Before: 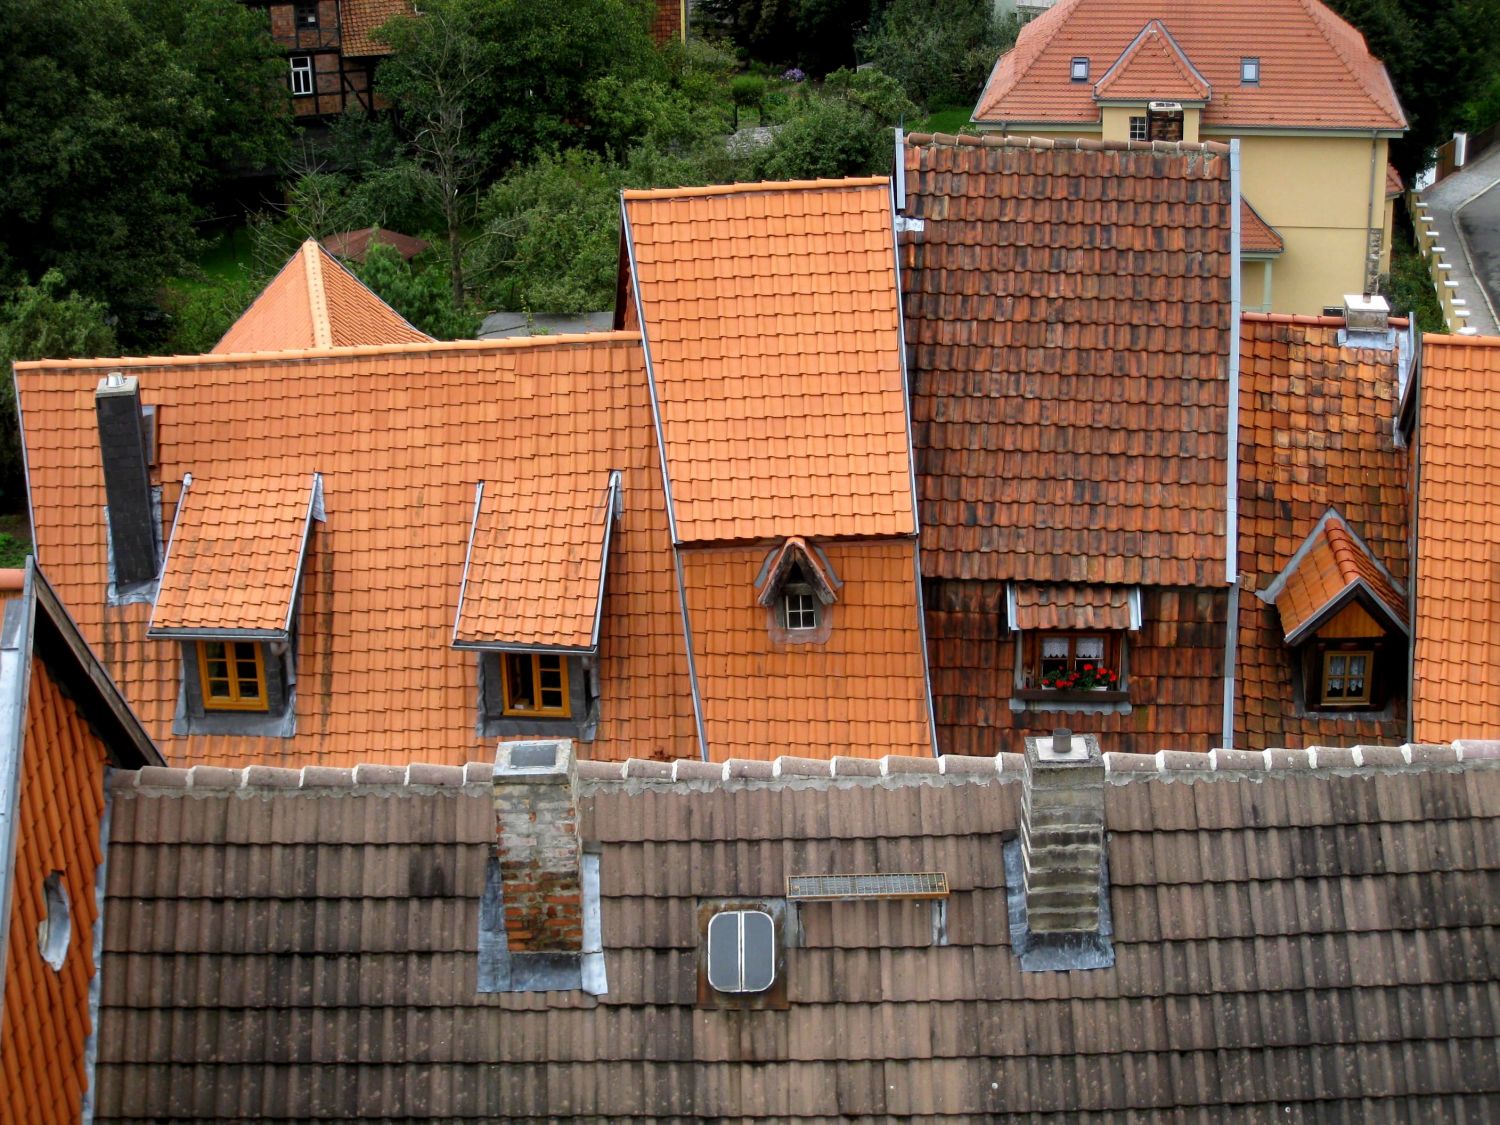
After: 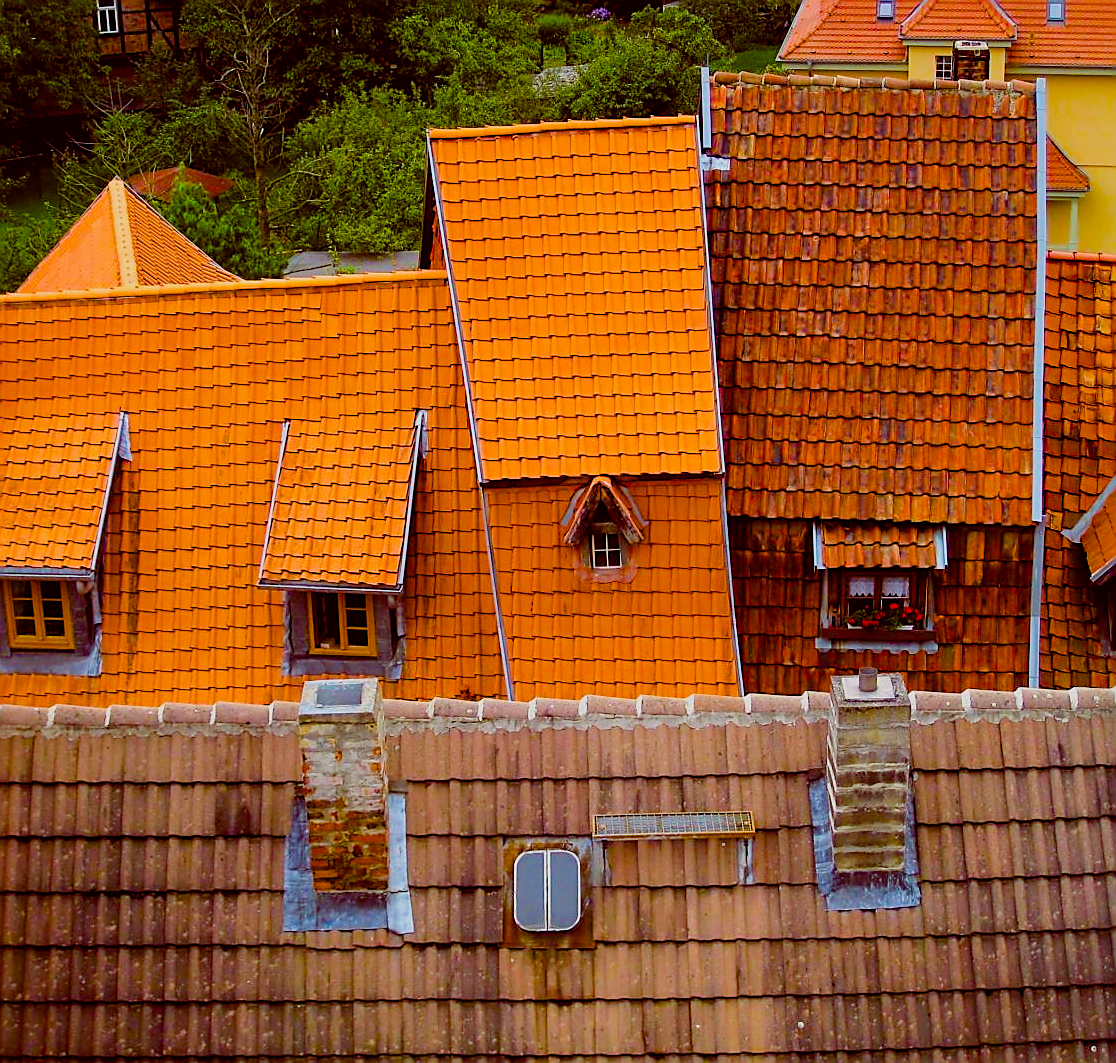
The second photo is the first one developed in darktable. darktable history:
color balance rgb: global offset › luminance -0.189%, global offset › chroma 0.274%, linear chroma grading › global chroma 14.696%, perceptual saturation grading › global saturation 35.984%, perceptual saturation grading › shadows 35.198%, global vibrance 20%
sharpen: radius 1.363, amount 1.24, threshold 0.795
crop and rotate: left 12.987%, top 5.425%, right 12.611%
exposure: black level correction -0.008, exposure 0.066 EV, compensate exposure bias true, compensate highlight preservation false
contrast brightness saturation: saturation -0.05
filmic rgb: black relative exposure -7.65 EV, white relative exposure 4.56 EV, hardness 3.61
contrast equalizer: y [[0.502, 0.505, 0.512, 0.529, 0.564, 0.588], [0.5 ×6], [0.502, 0.505, 0.512, 0.529, 0.564, 0.588], [0, 0.001, 0.001, 0.004, 0.008, 0.011], [0, 0.001, 0.001, 0.004, 0.008, 0.011]], mix 0.288
velvia: strength 32.31%, mid-tones bias 0.207
